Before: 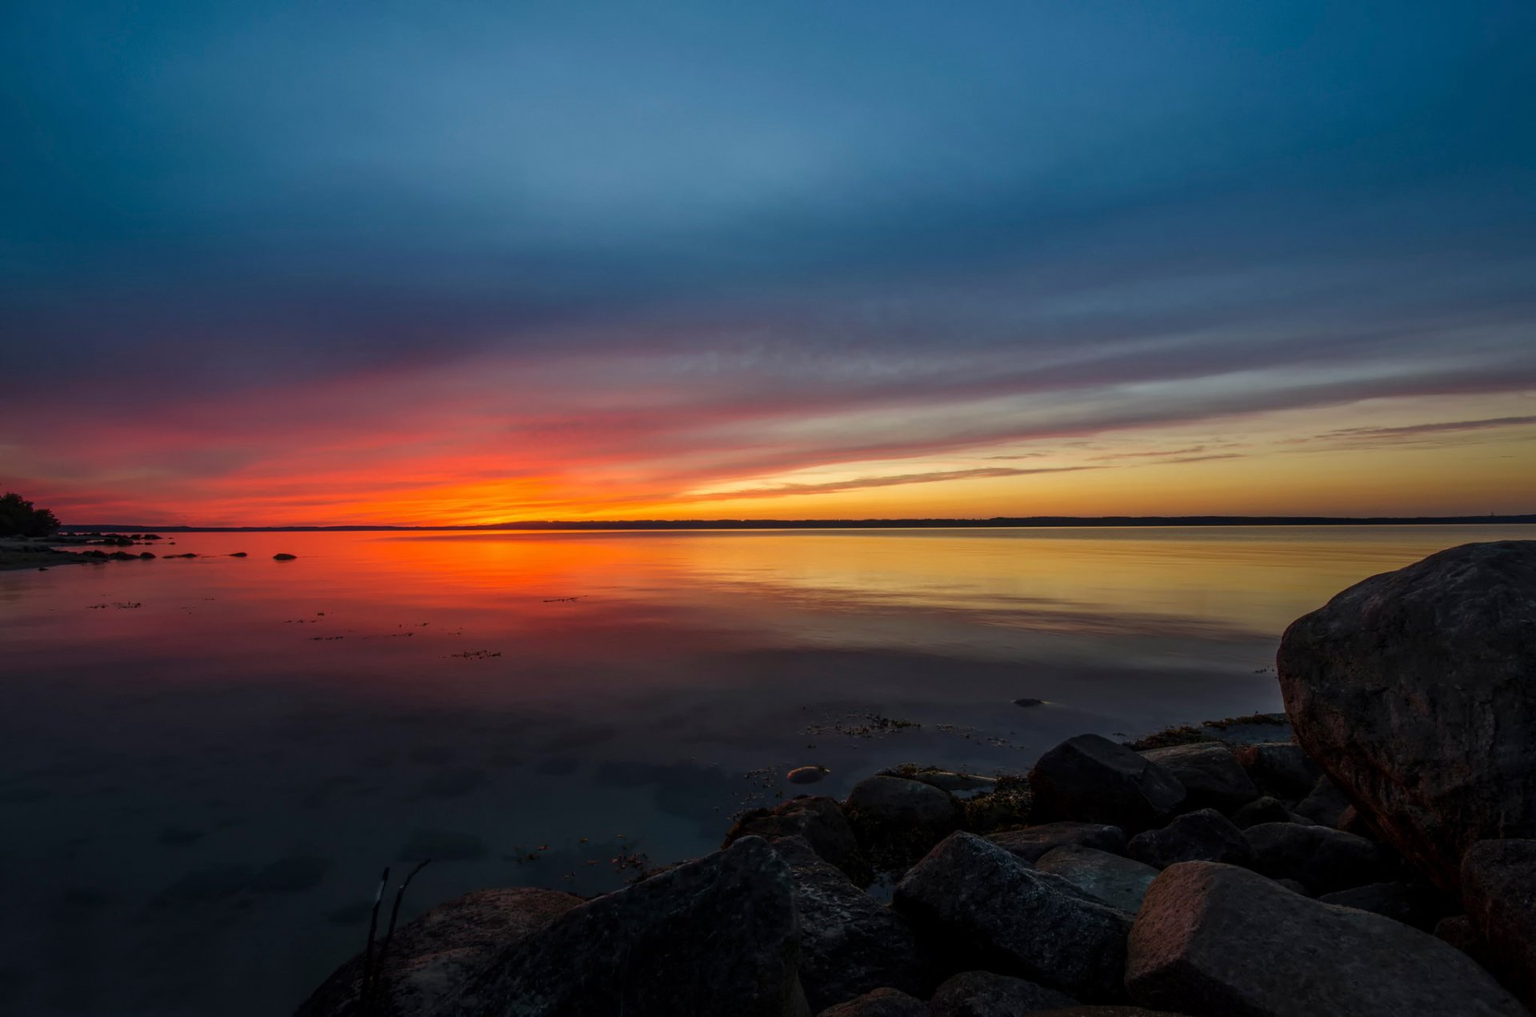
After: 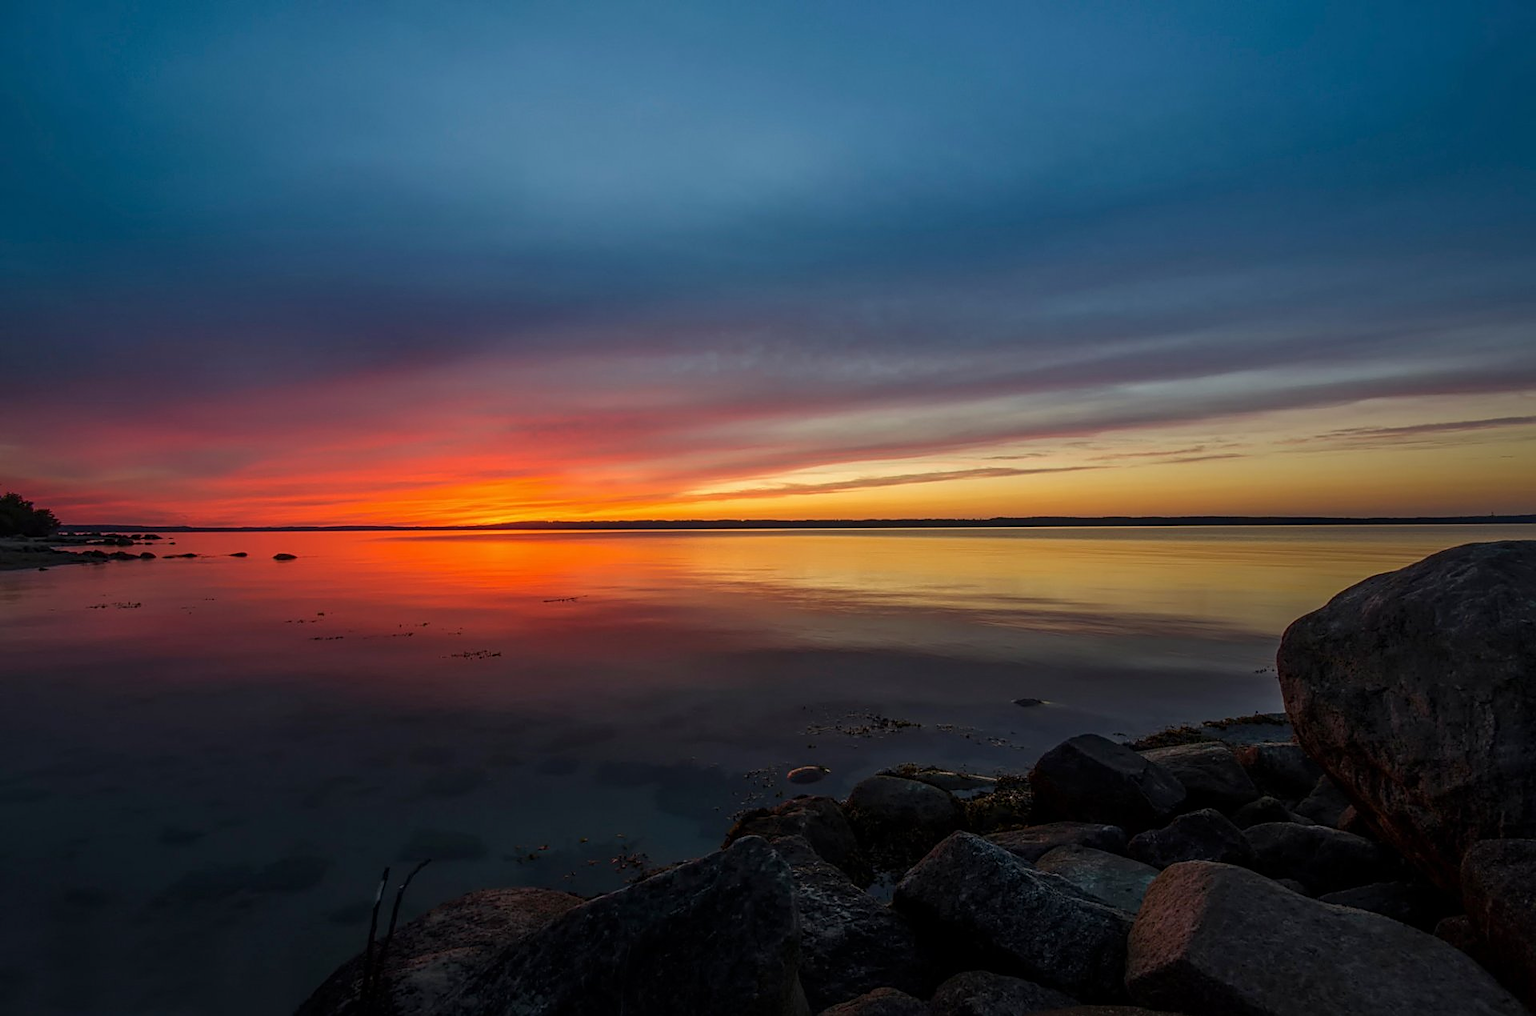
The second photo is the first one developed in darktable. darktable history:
tone equalizer: -7 EV 0.18 EV, -6 EV 0.12 EV, -5 EV 0.08 EV, -4 EV 0.04 EV, -2 EV -0.02 EV, -1 EV -0.04 EV, +0 EV -0.06 EV, luminance estimator HSV value / RGB max
sharpen: on, module defaults
